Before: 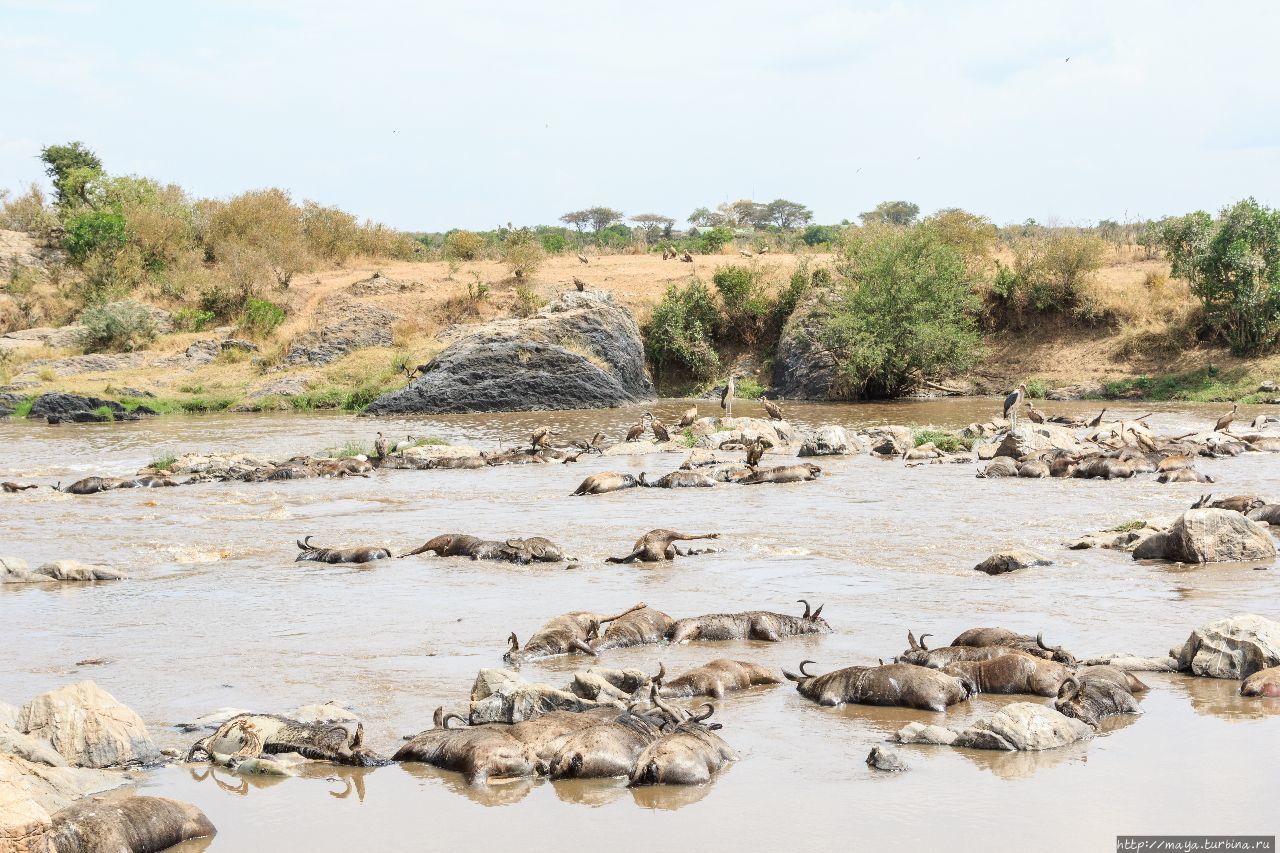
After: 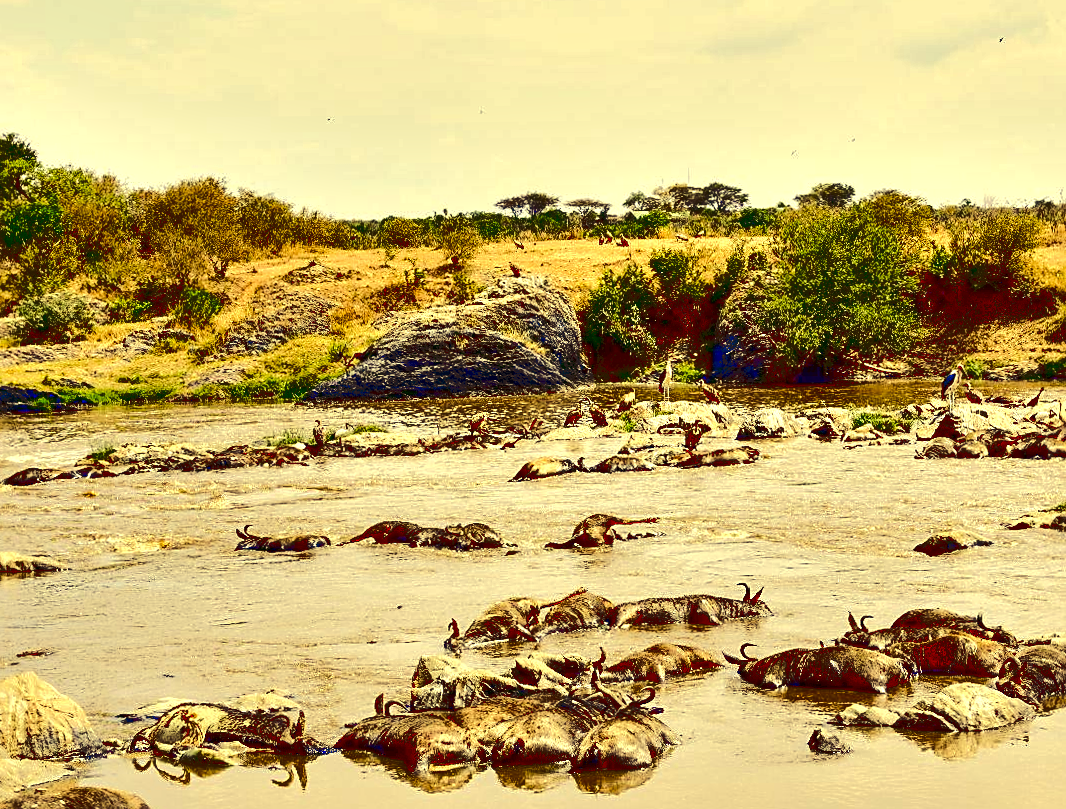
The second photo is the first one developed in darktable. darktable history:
contrast brightness saturation: contrast 0.092, brightness -0.593, saturation 0.171
contrast equalizer: octaves 7, y [[0.6 ×6], [0.55 ×6], [0 ×6], [0 ×6], [0 ×6]]
tone equalizer: edges refinement/feathering 500, mask exposure compensation -1.57 EV, preserve details no
crop and rotate: angle 0.664°, left 4.073%, top 1.034%, right 11.193%, bottom 2.469%
sharpen: on, module defaults
tone curve: curves: ch0 [(0, 0) (0.003, 0.079) (0.011, 0.083) (0.025, 0.088) (0.044, 0.095) (0.069, 0.106) (0.1, 0.115) (0.136, 0.127) (0.177, 0.152) (0.224, 0.198) (0.277, 0.263) (0.335, 0.371) (0.399, 0.483) (0.468, 0.582) (0.543, 0.664) (0.623, 0.726) (0.709, 0.793) (0.801, 0.842) (0.898, 0.896) (1, 1)], color space Lab, linked channels, preserve colors none
color correction: highlights a* -0.555, highlights b* 39.78, shadows a* 9.45, shadows b* -0.939
local contrast: mode bilateral grid, contrast 99, coarseness 99, detail 91%, midtone range 0.2
